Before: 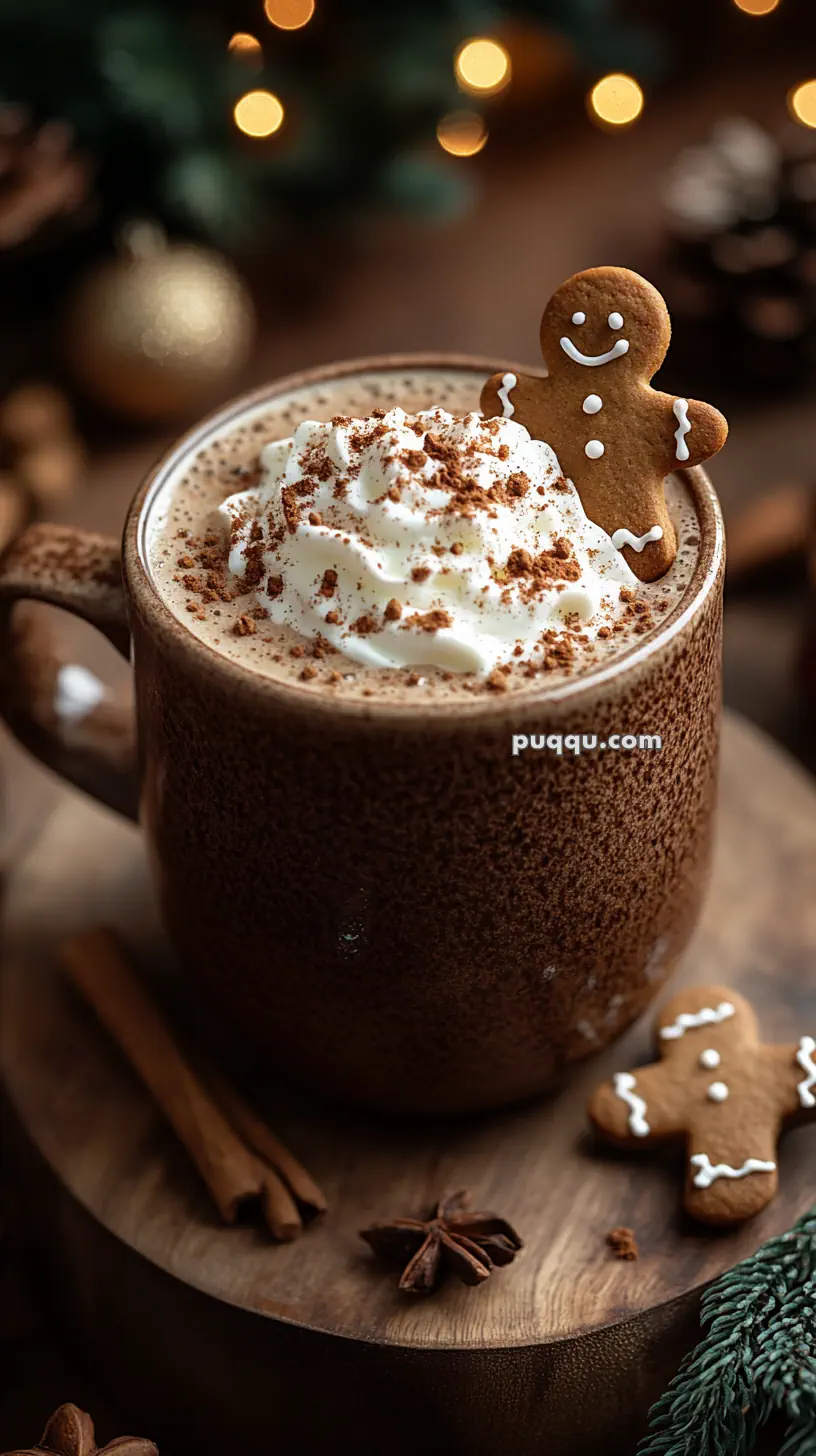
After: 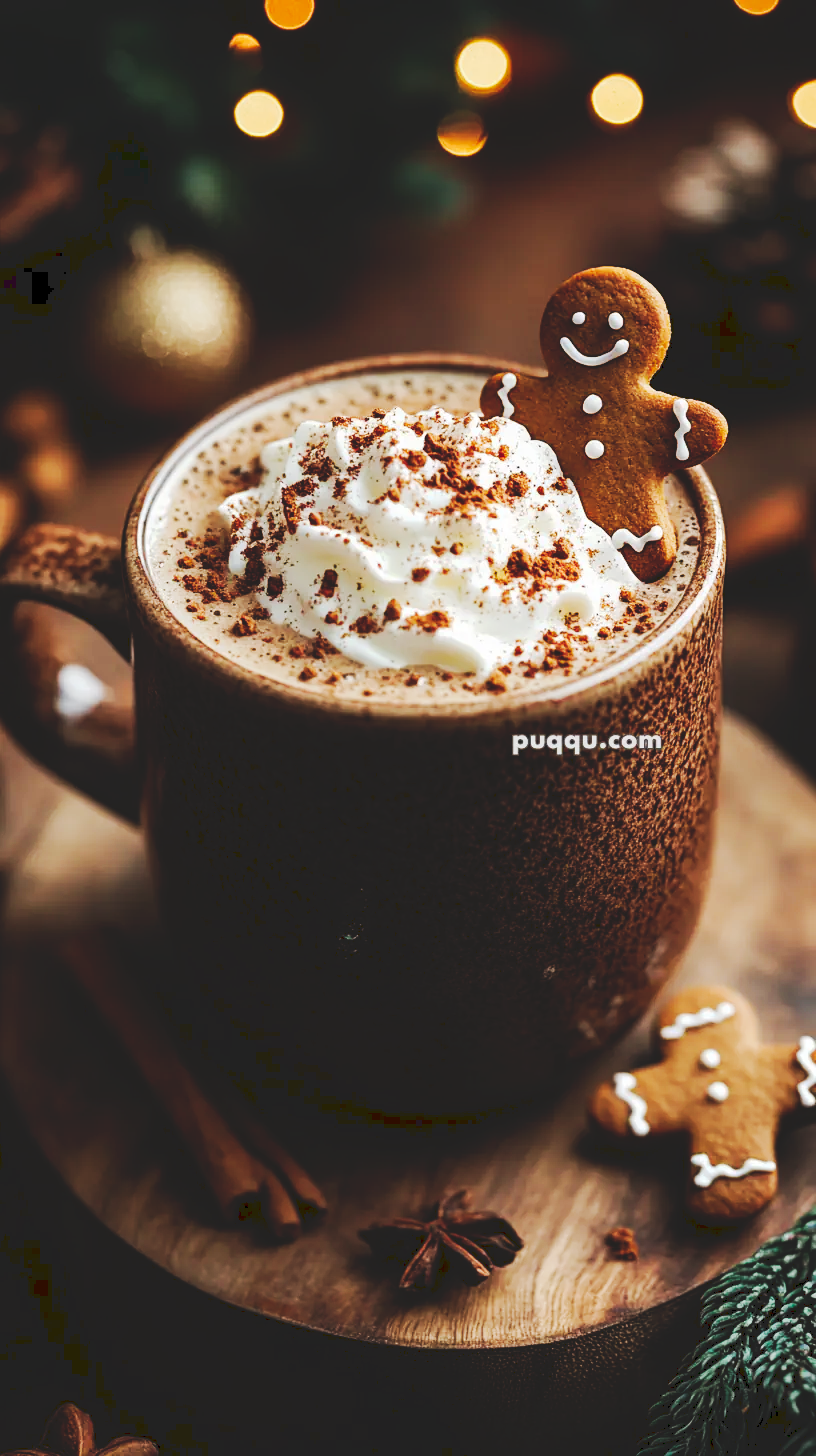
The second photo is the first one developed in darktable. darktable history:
tone curve: curves: ch0 [(0, 0) (0.003, 0.13) (0.011, 0.13) (0.025, 0.134) (0.044, 0.136) (0.069, 0.139) (0.1, 0.144) (0.136, 0.151) (0.177, 0.171) (0.224, 0.2) (0.277, 0.247) (0.335, 0.318) (0.399, 0.412) (0.468, 0.536) (0.543, 0.659) (0.623, 0.746) (0.709, 0.812) (0.801, 0.871) (0.898, 0.915) (1, 1)], preserve colors none
